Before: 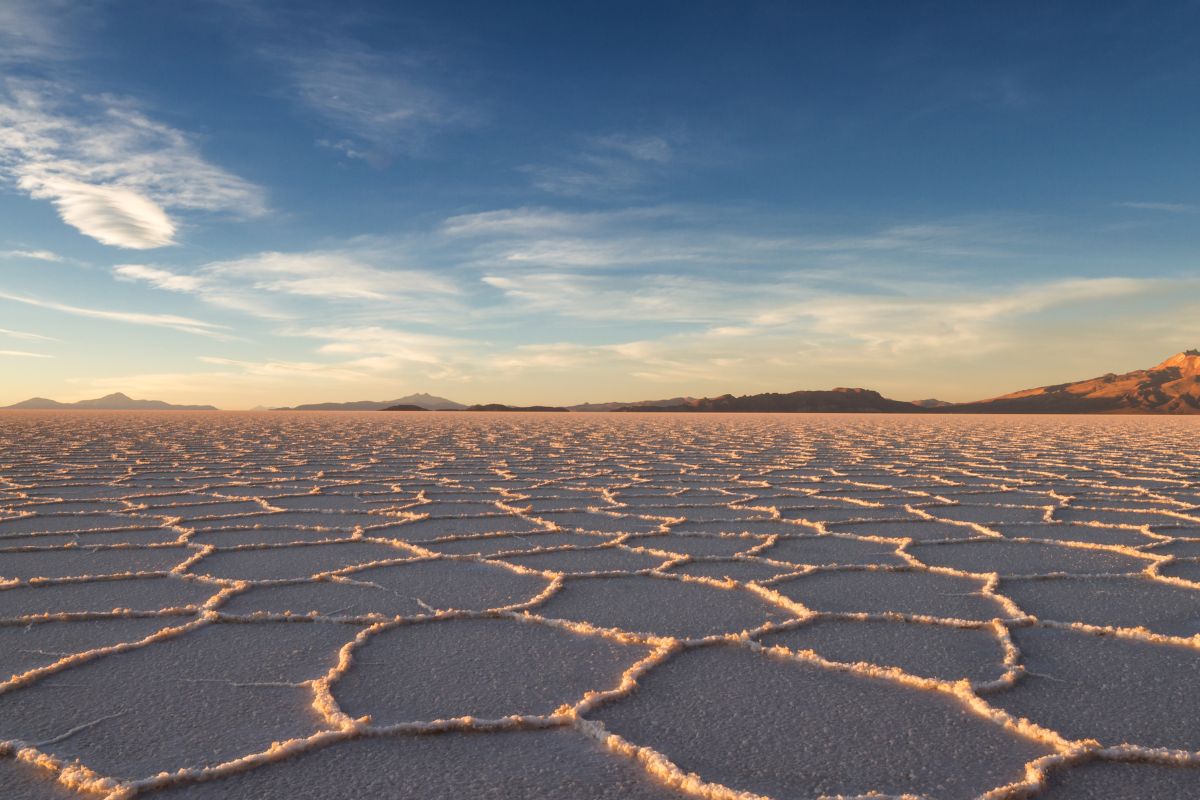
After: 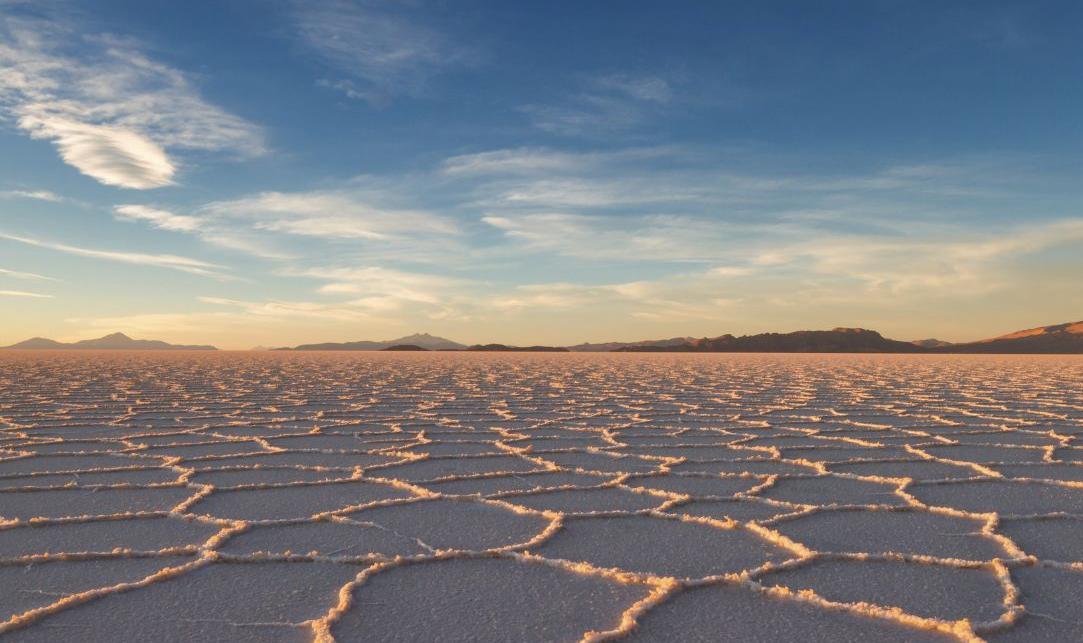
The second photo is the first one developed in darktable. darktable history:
shadows and highlights: on, module defaults
crop: top 7.541%, right 9.706%, bottom 11.979%
